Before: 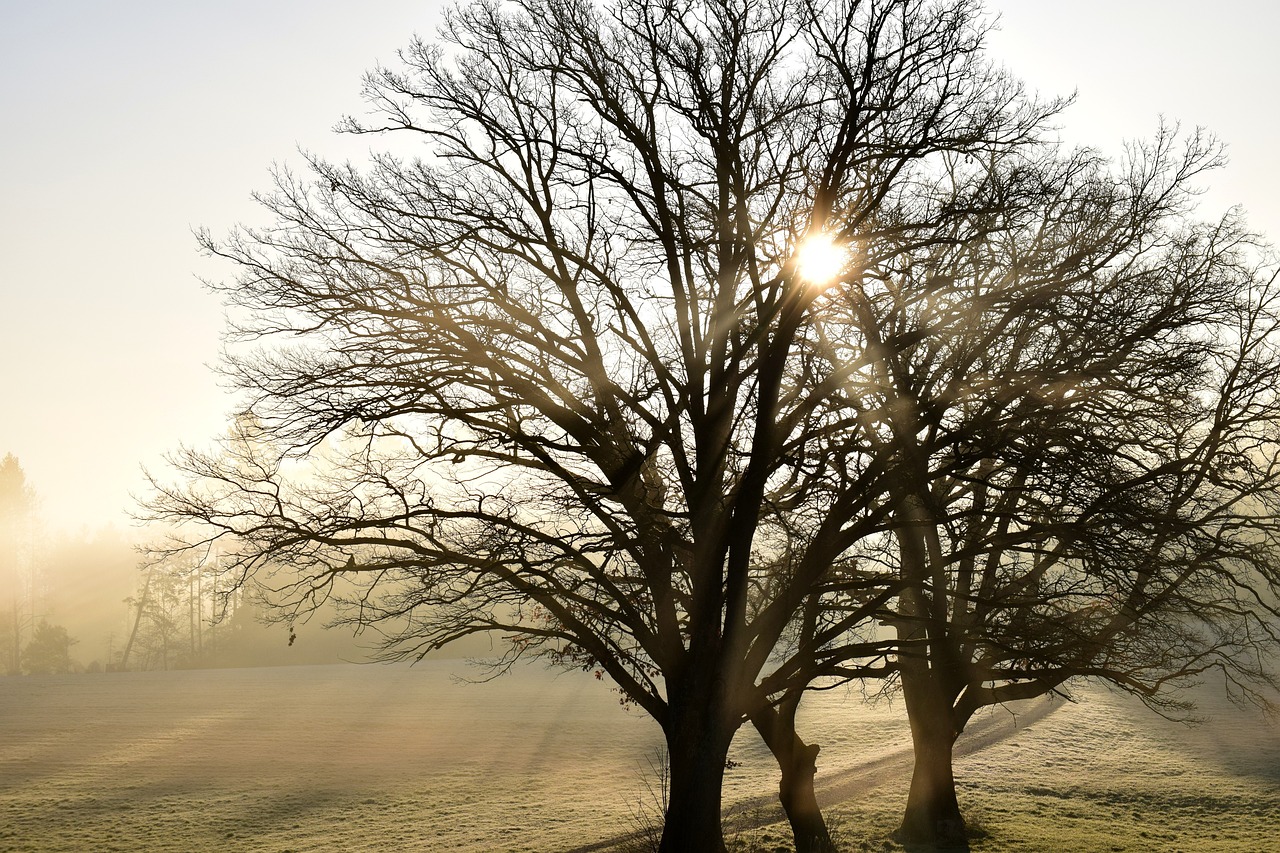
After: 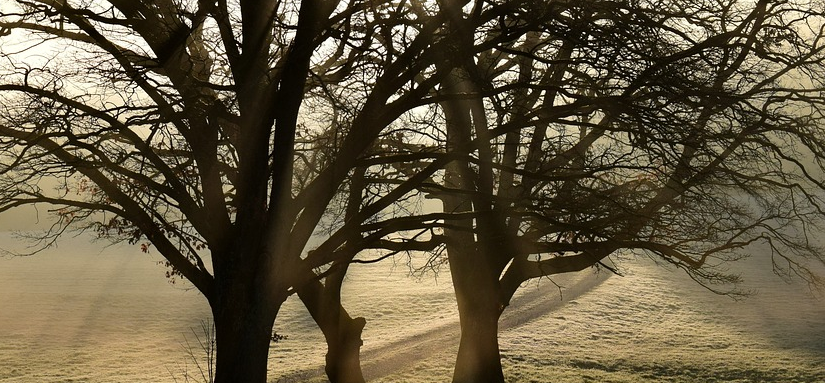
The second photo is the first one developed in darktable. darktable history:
crop and rotate: left 35.514%, top 50.272%, bottom 4.797%
exposure: compensate exposure bias true, compensate highlight preservation false
